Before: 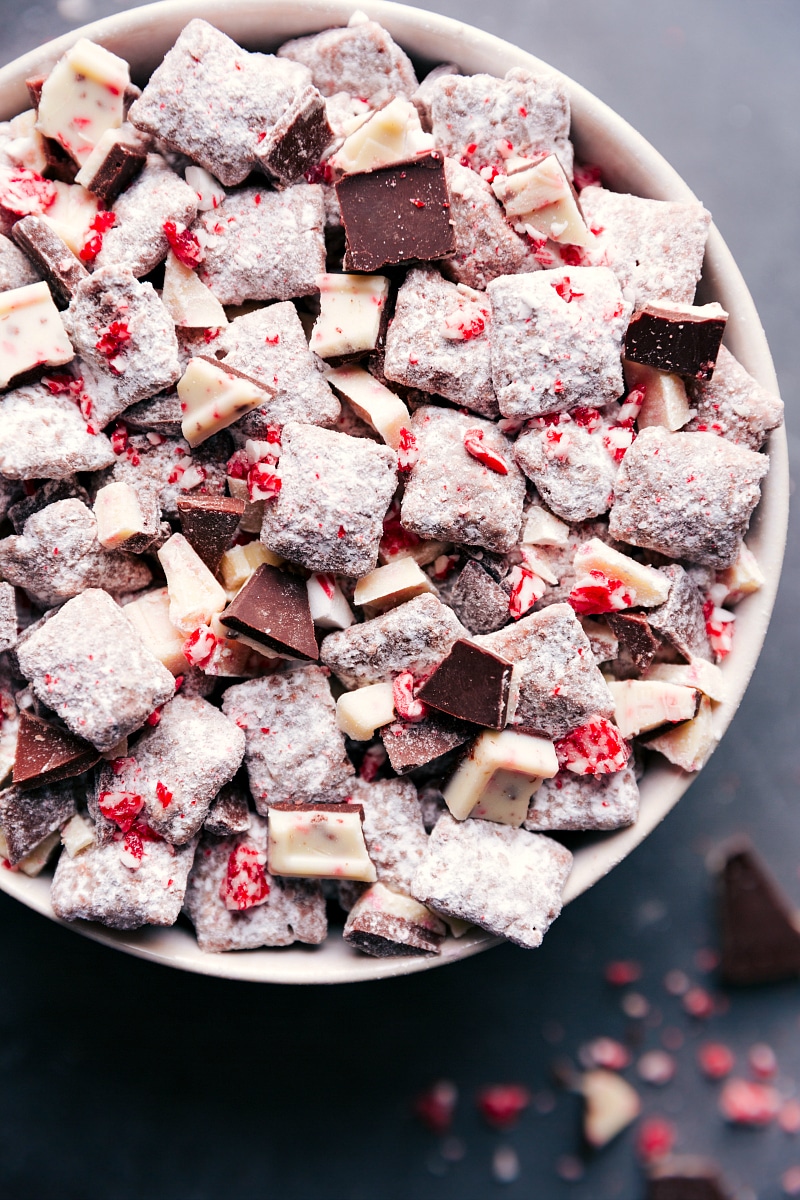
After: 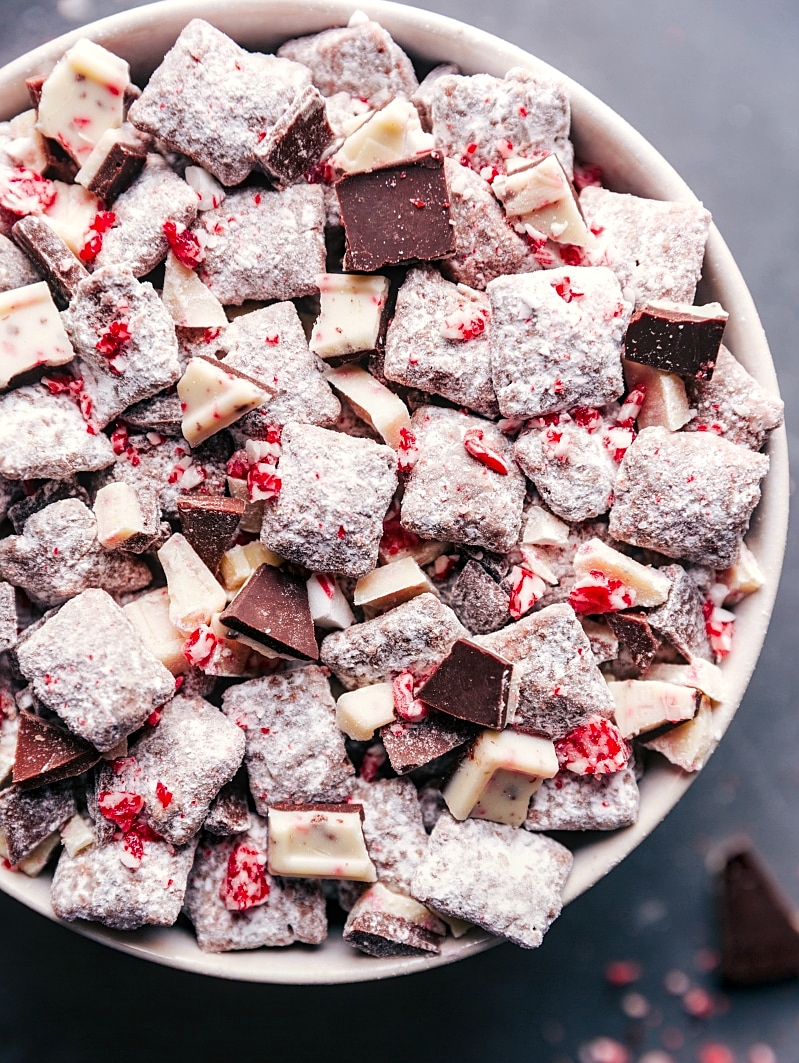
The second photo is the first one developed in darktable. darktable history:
local contrast: on, module defaults
crop and rotate: top 0%, bottom 11.369%
sharpen: amount 0.203
